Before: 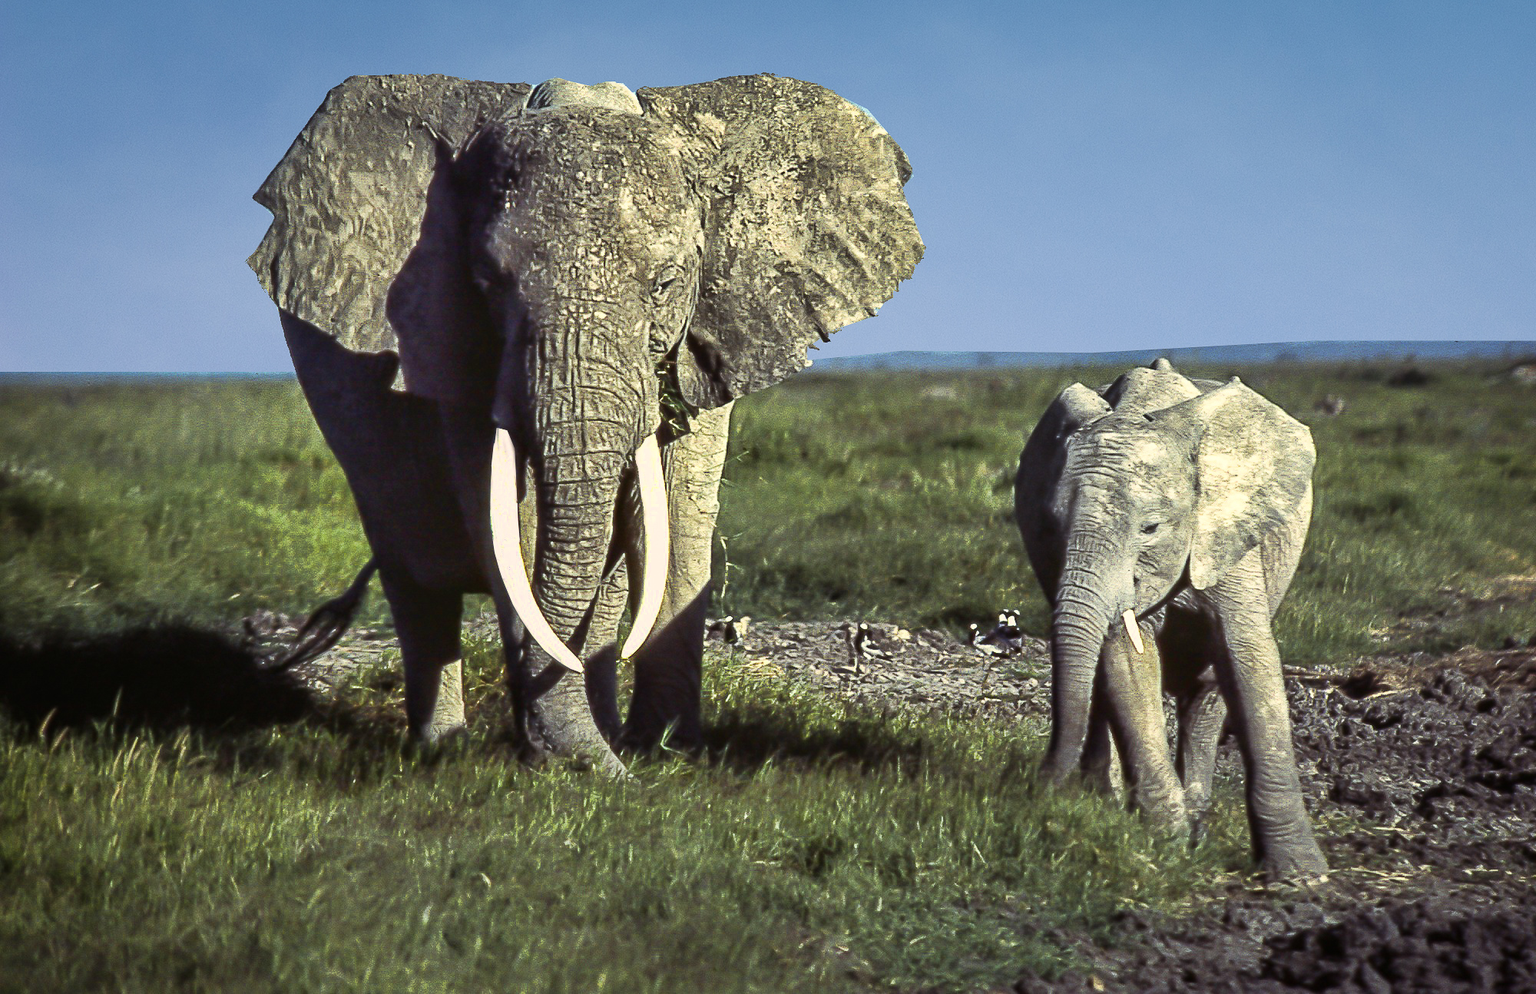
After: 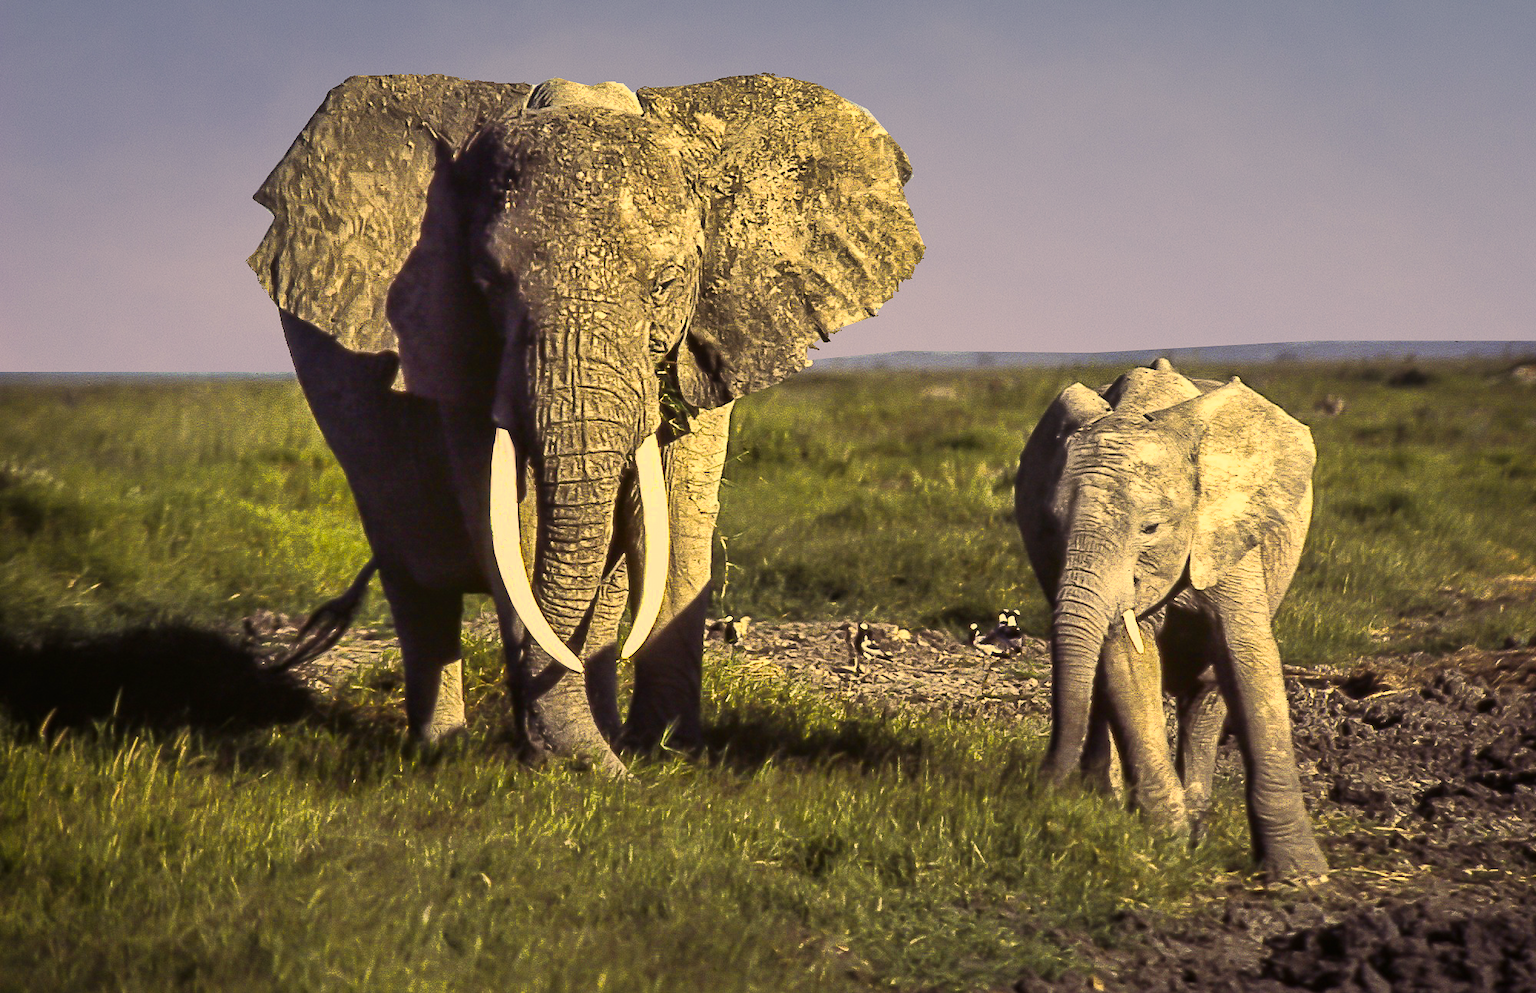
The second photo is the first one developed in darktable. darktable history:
color correction: highlights a* 14.87, highlights b* 31.83
exposure: compensate exposure bias true, compensate highlight preservation false
